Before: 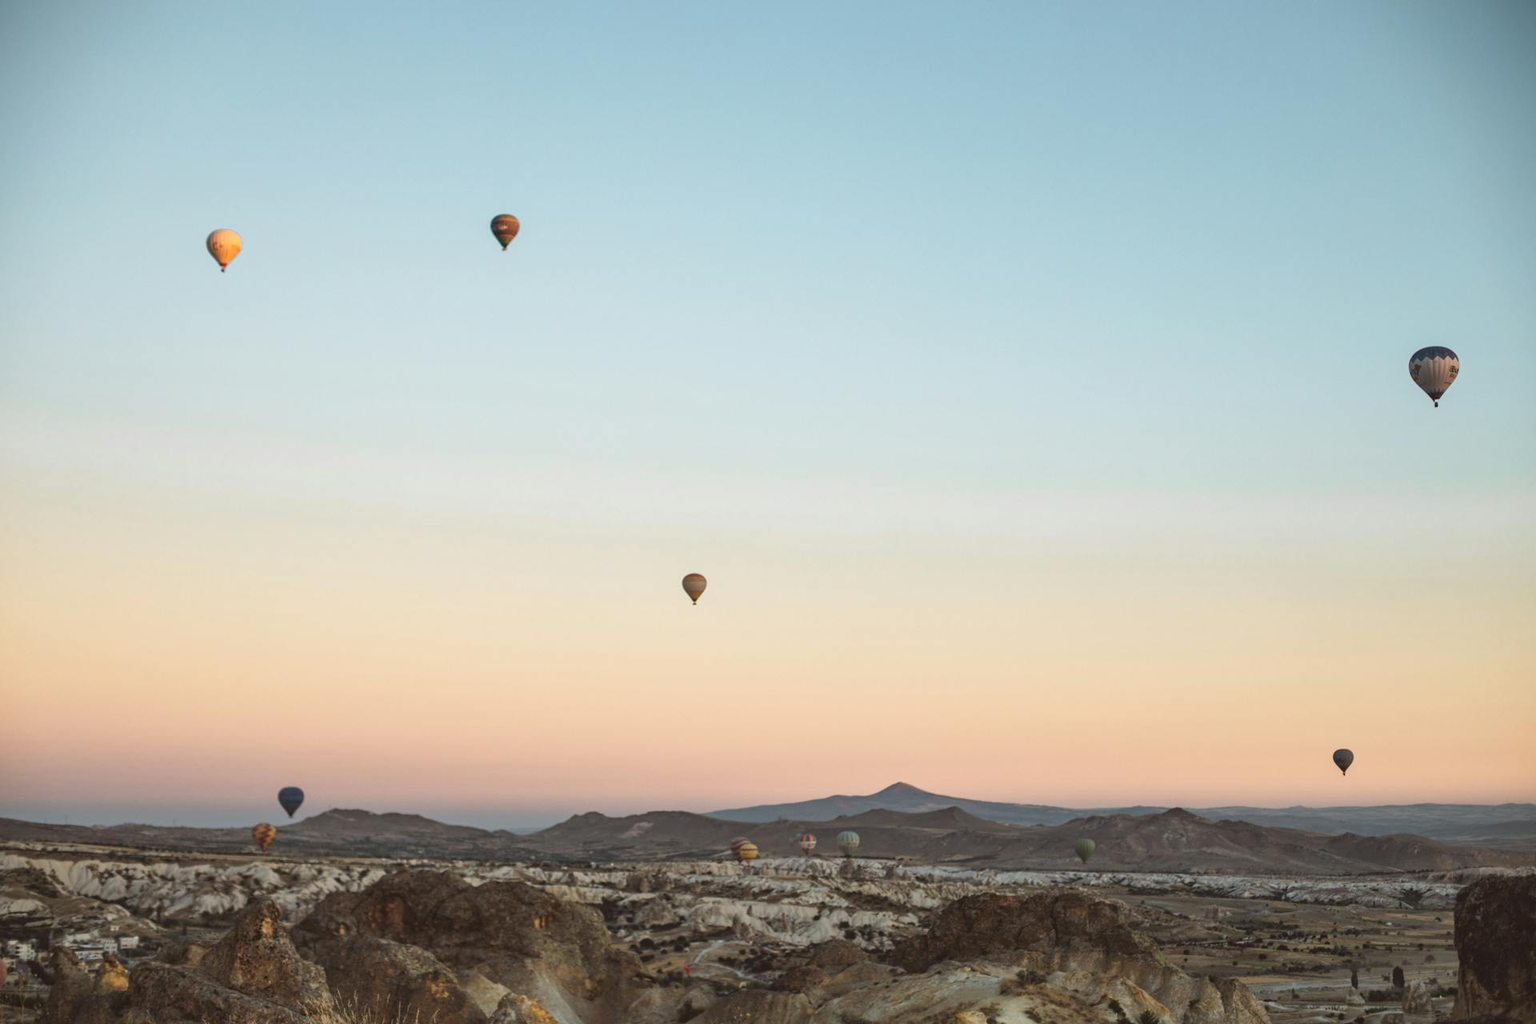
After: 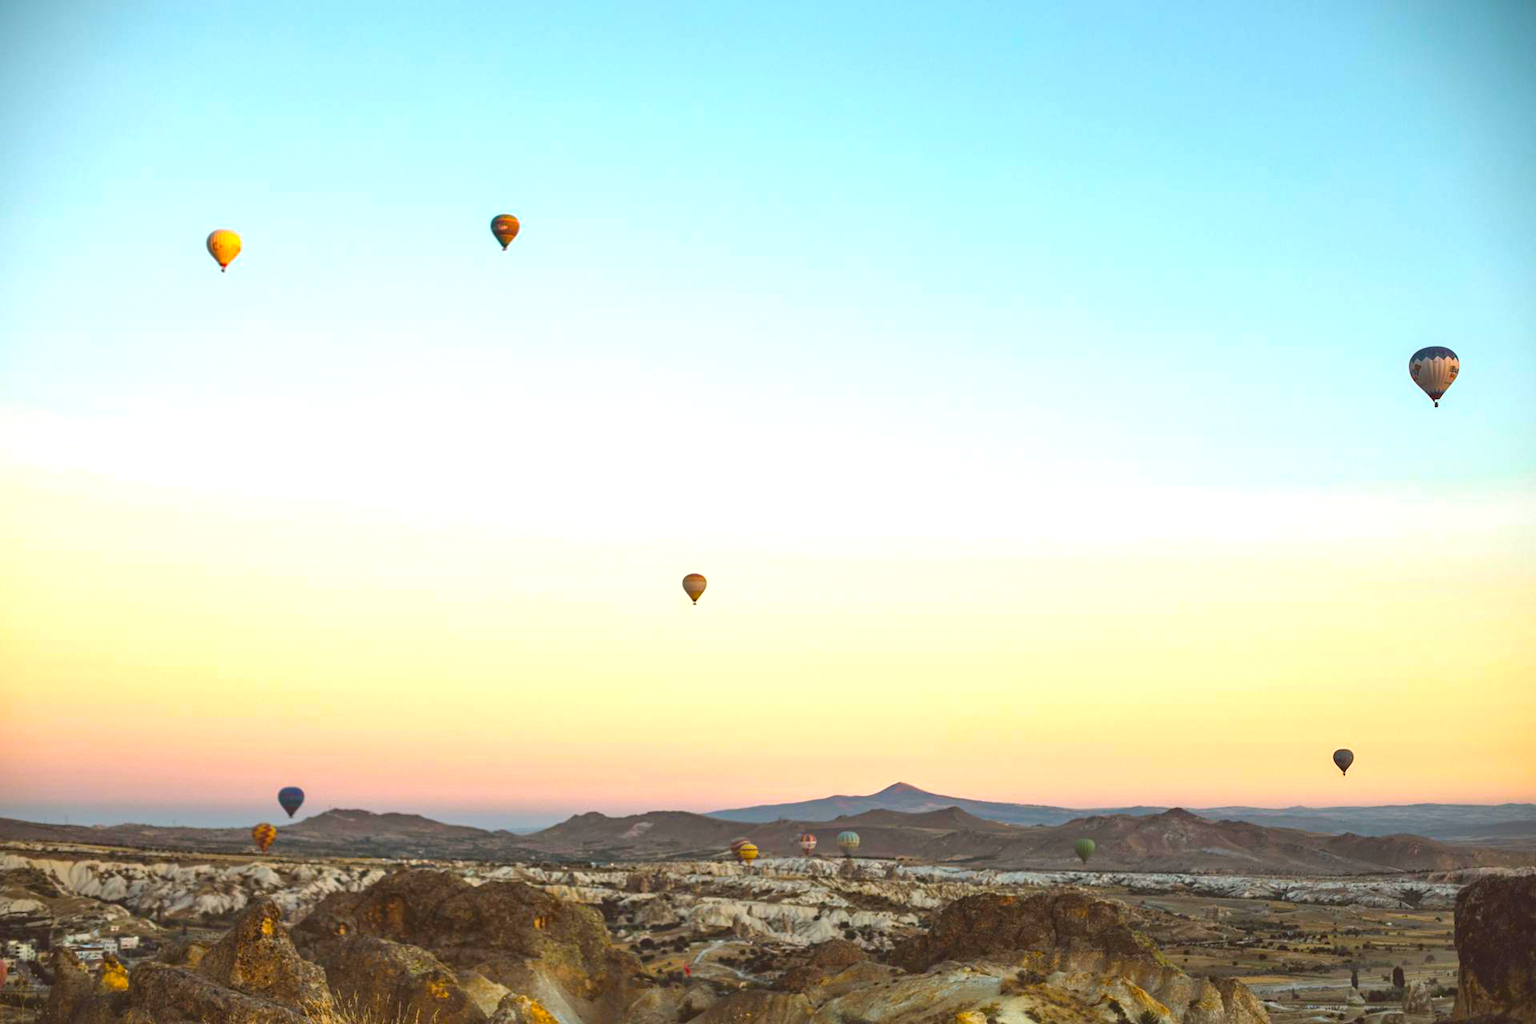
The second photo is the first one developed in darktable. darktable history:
color balance rgb: highlights gain › chroma 0.132%, highlights gain › hue 332.75°, global offset › luminance 0.237%, linear chroma grading › global chroma 15.563%, perceptual saturation grading › global saturation 29.837%, perceptual brilliance grading › global brilliance 18.515%, global vibrance 24.762%
